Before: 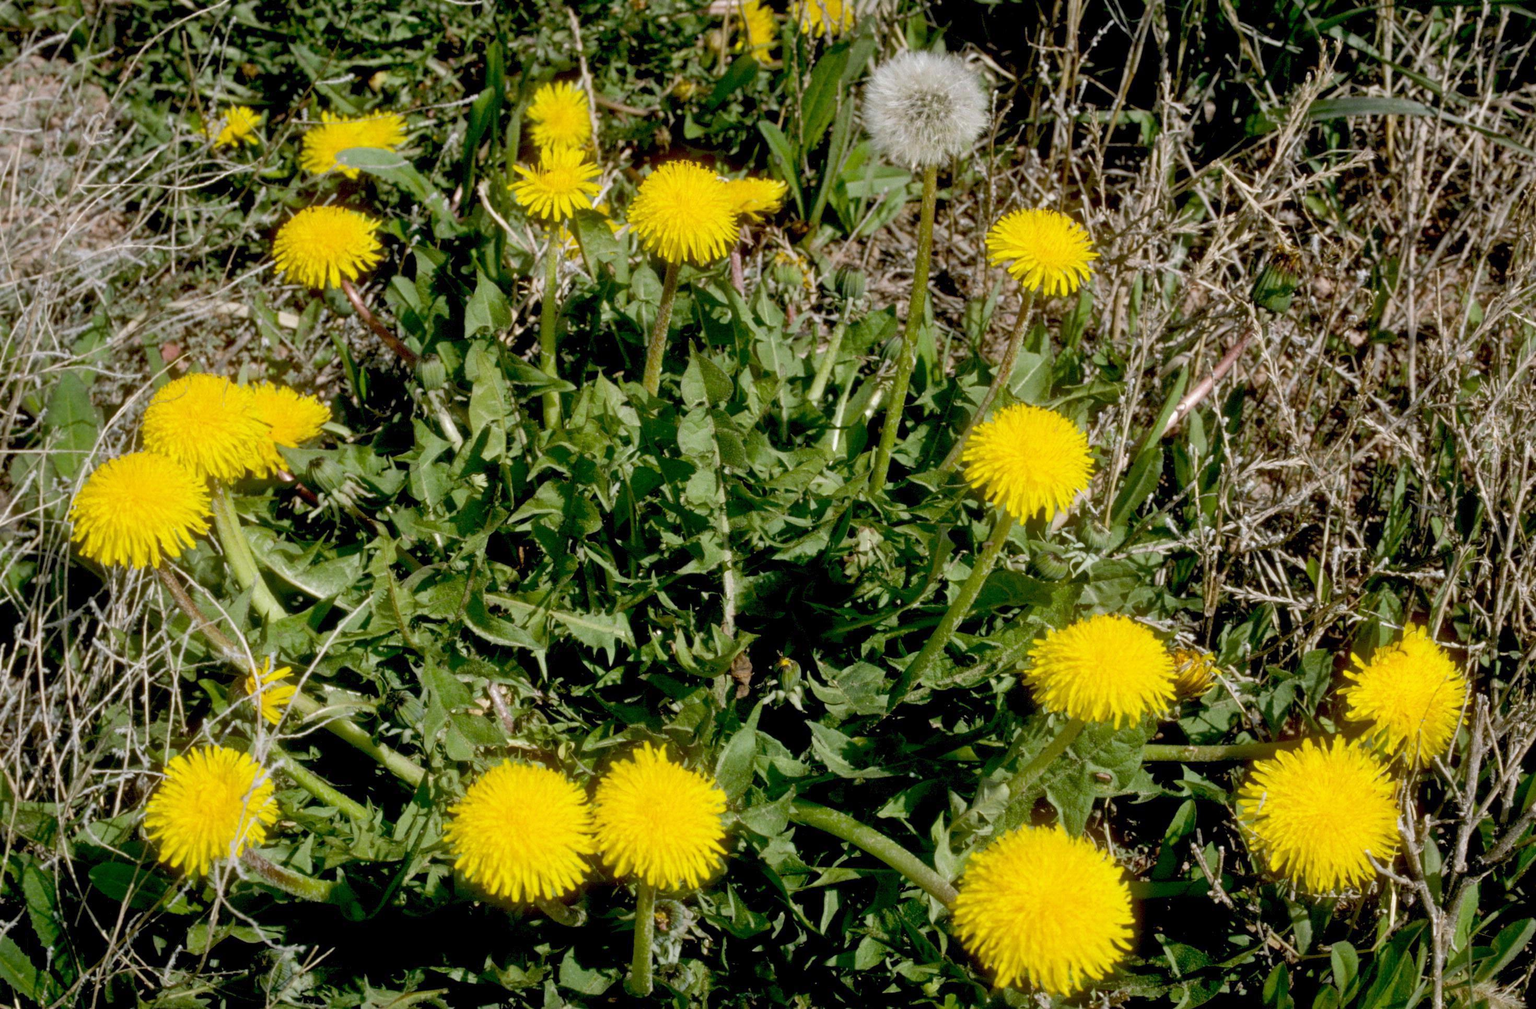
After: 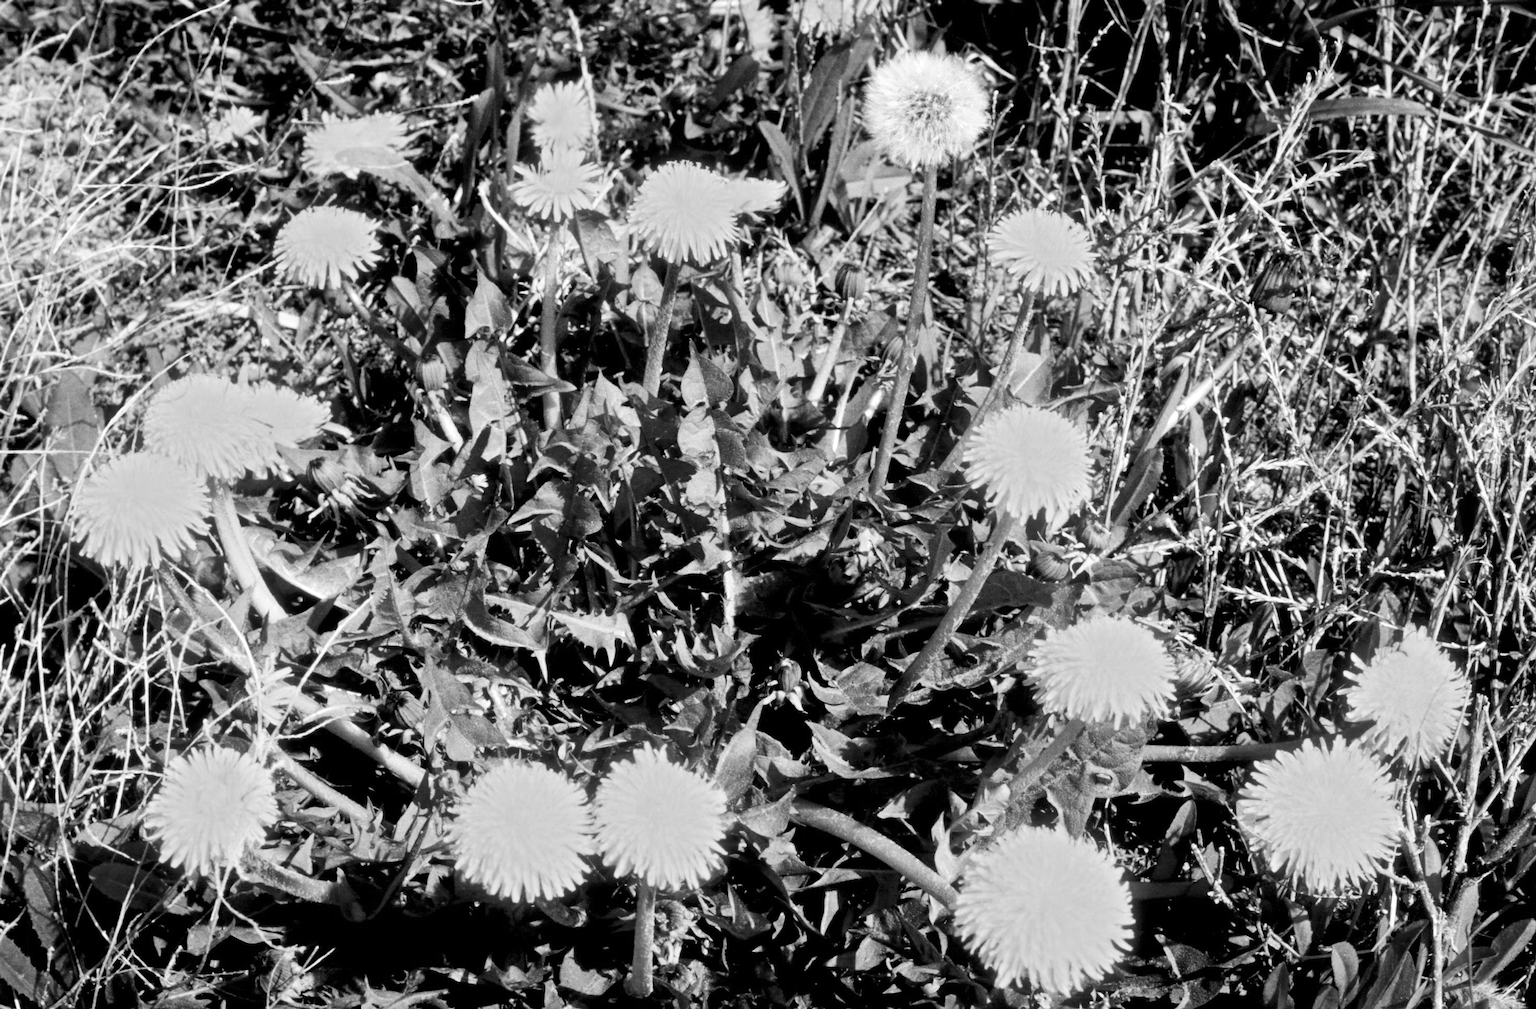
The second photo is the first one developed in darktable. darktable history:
exposure: exposure 0.6 EV, compensate highlight preservation false
contrast brightness saturation: contrast 0.26, brightness 0.02, saturation 0.87
monochrome: on, module defaults
